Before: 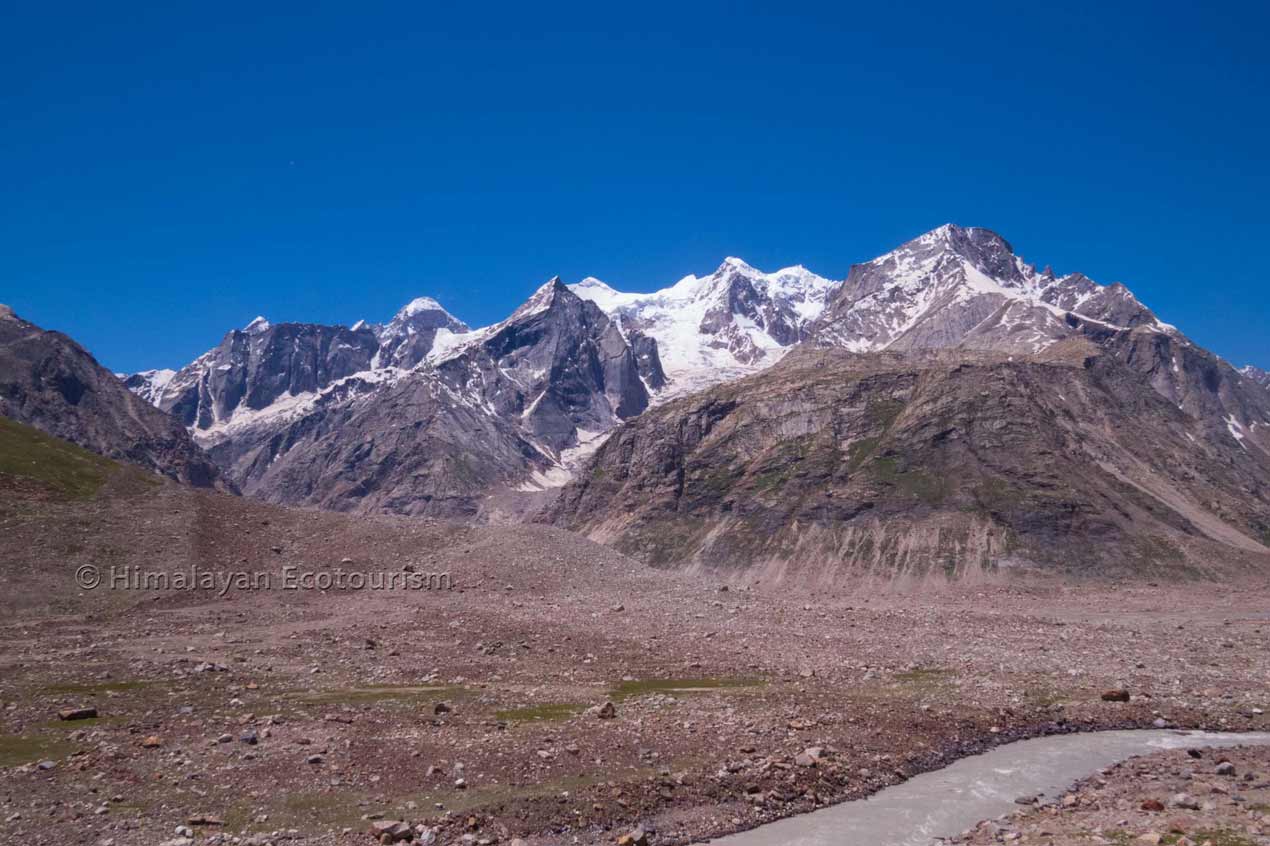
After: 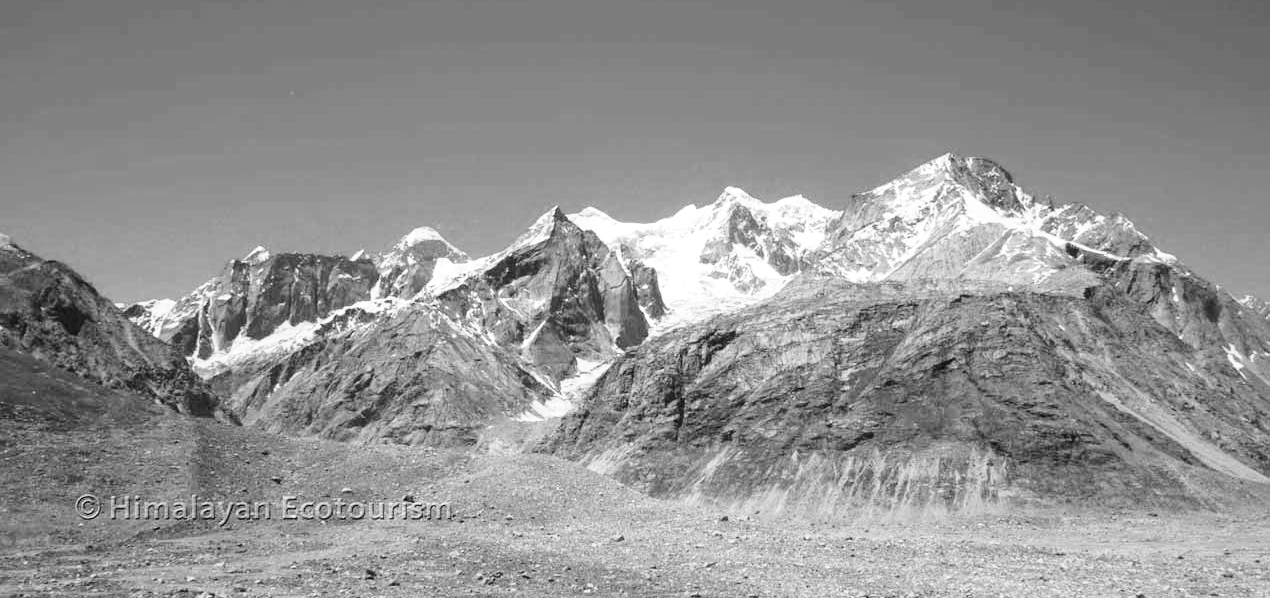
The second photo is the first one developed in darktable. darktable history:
tone equalizer: on, module defaults
exposure: black level correction 0.003, exposure 0.383 EV, compensate highlight preservation false
base curve: curves: ch0 [(0, 0) (0.028, 0.03) (0.121, 0.232) (0.46, 0.748) (0.859, 0.968) (1, 1)], preserve colors none
crop and rotate: top 8.293%, bottom 20.996%
monochrome: on, module defaults
